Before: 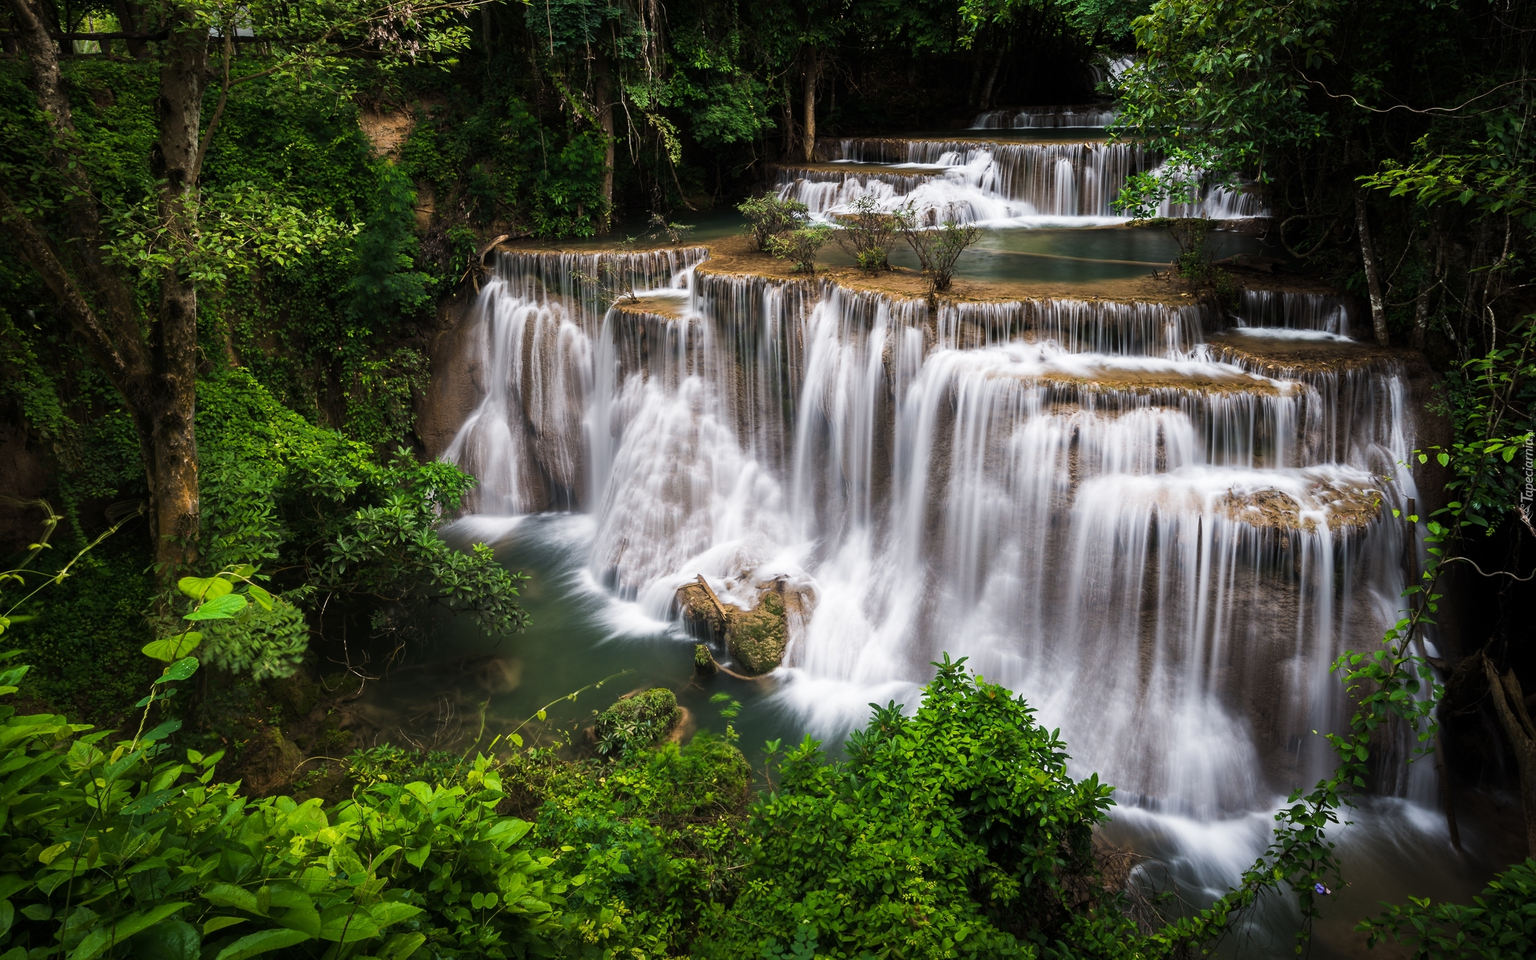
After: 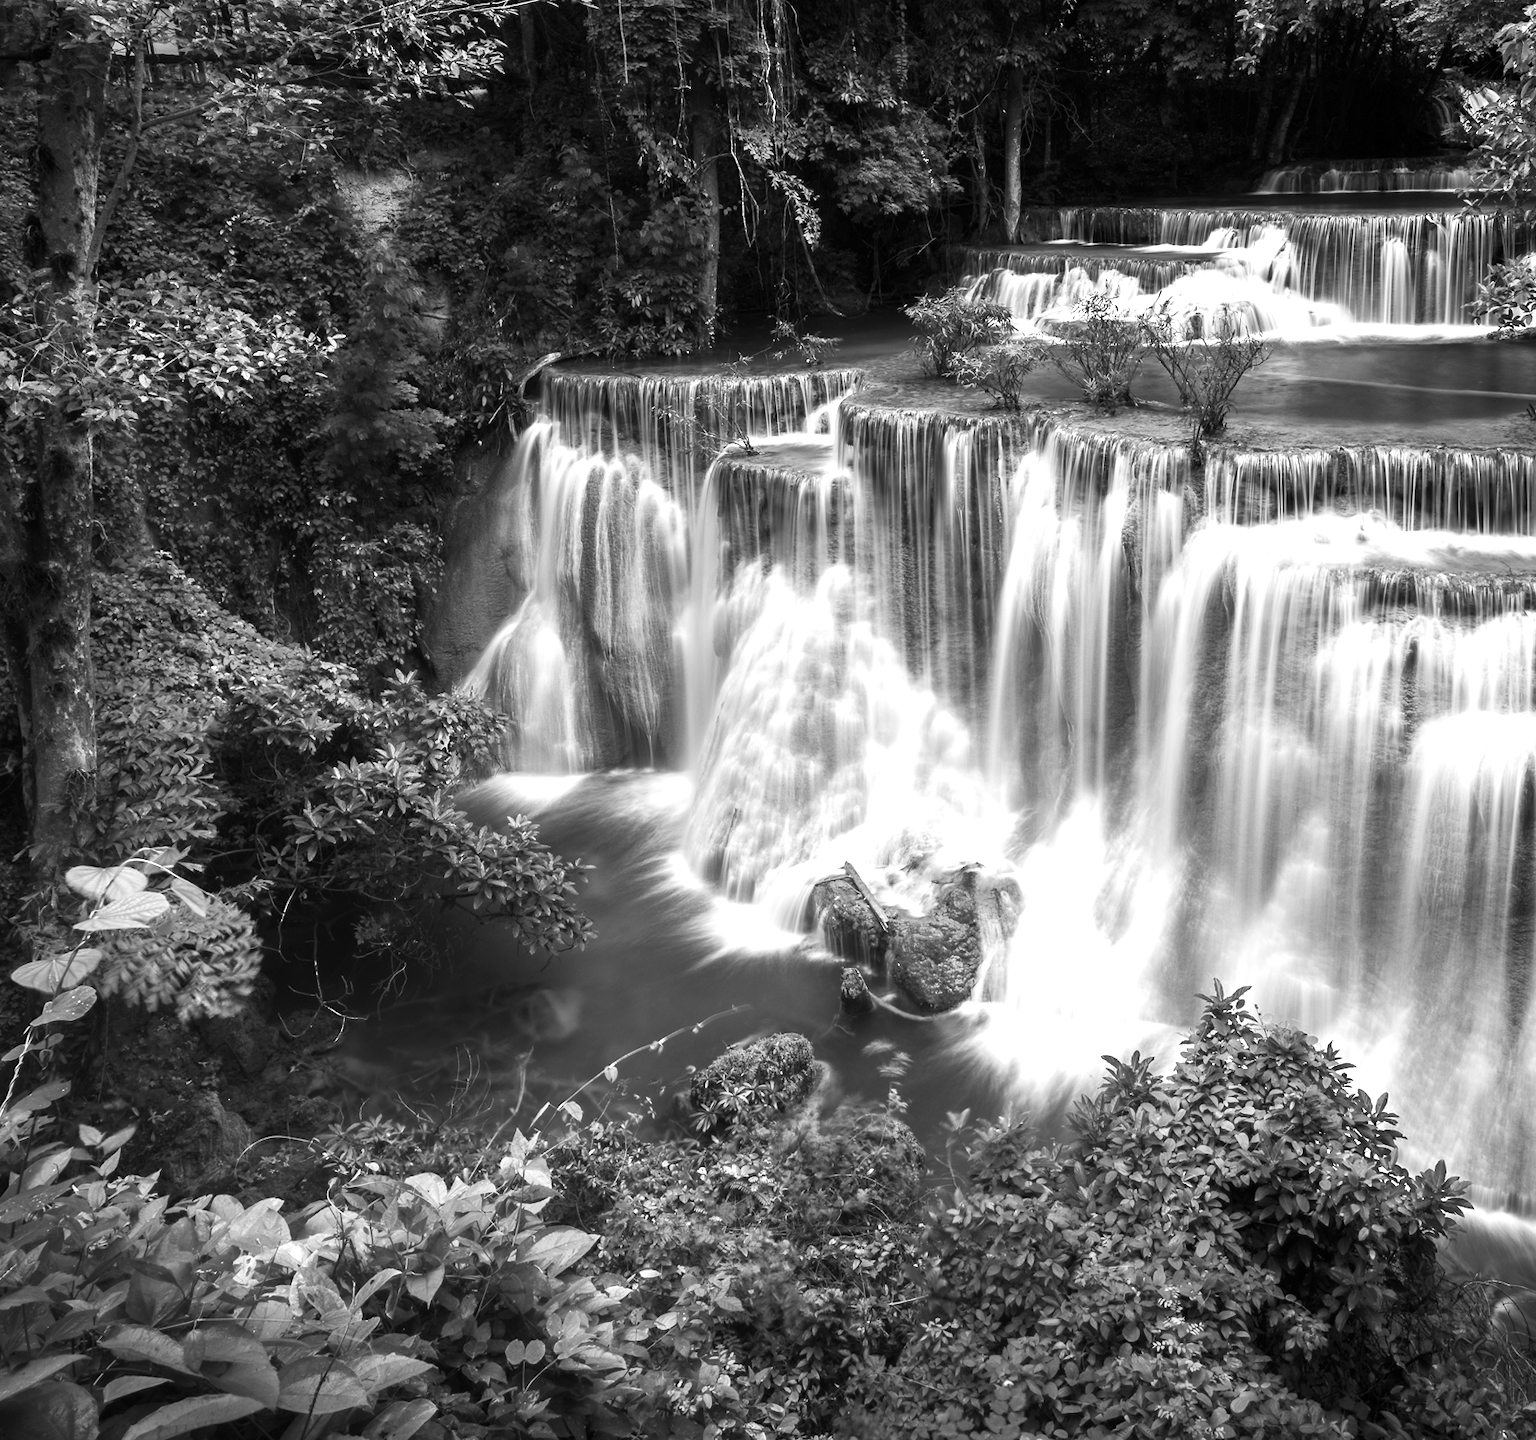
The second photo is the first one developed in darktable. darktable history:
white balance: red 1.045, blue 0.932
color calibration: x 0.37, y 0.382, temperature 4313.32 K
monochrome: a -71.75, b 75.82
exposure: exposure 0.785 EV, compensate highlight preservation false
crop and rotate: left 8.786%, right 24.548%
